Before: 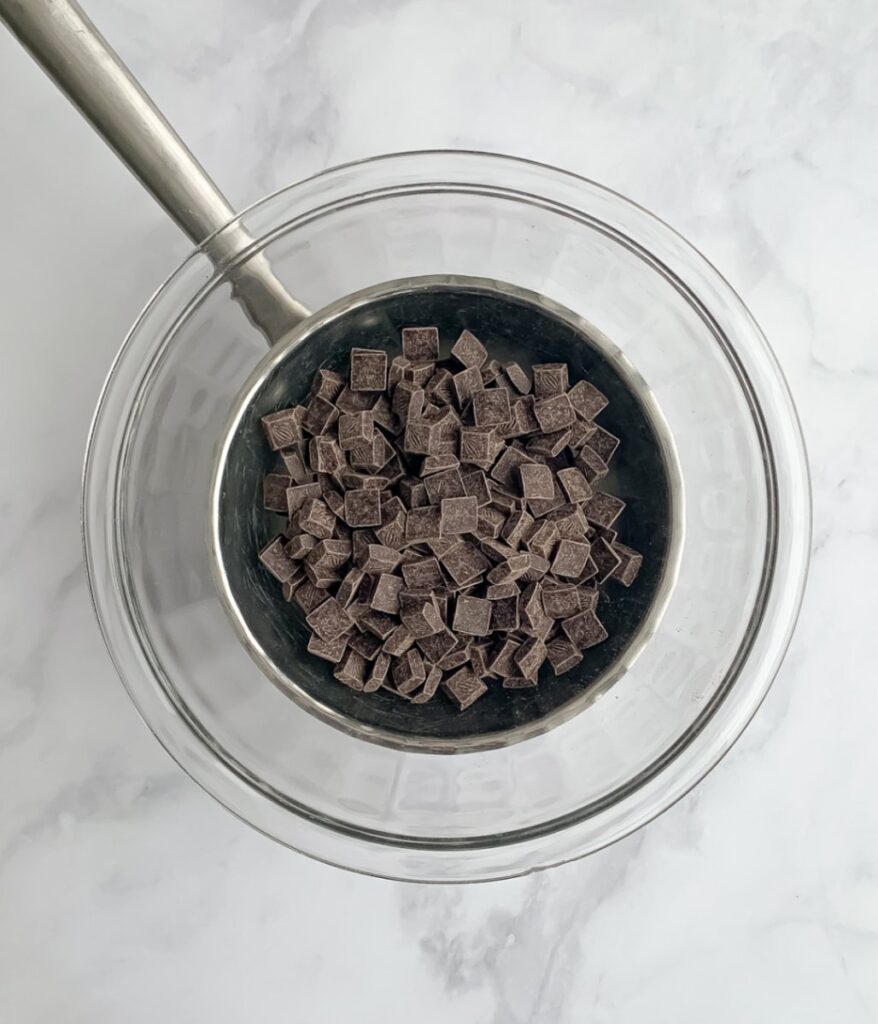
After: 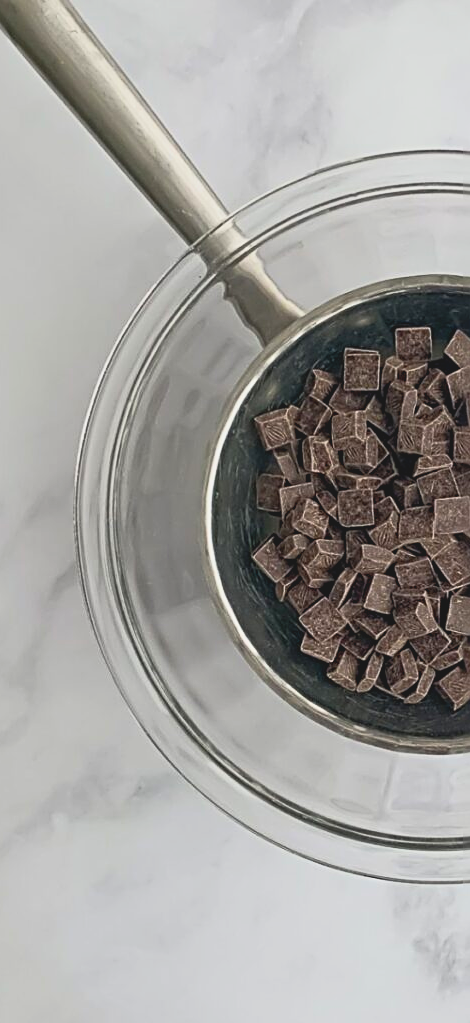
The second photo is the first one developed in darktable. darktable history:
crop: left 0.878%, right 45.57%, bottom 0.087%
base curve: curves: ch0 [(0, 0) (0.257, 0.25) (0.482, 0.586) (0.757, 0.871) (1, 1)]
contrast brightness saturation: contrast -0.174, saturation 0.186
sharpen: radius 2.55, amount 0.649
